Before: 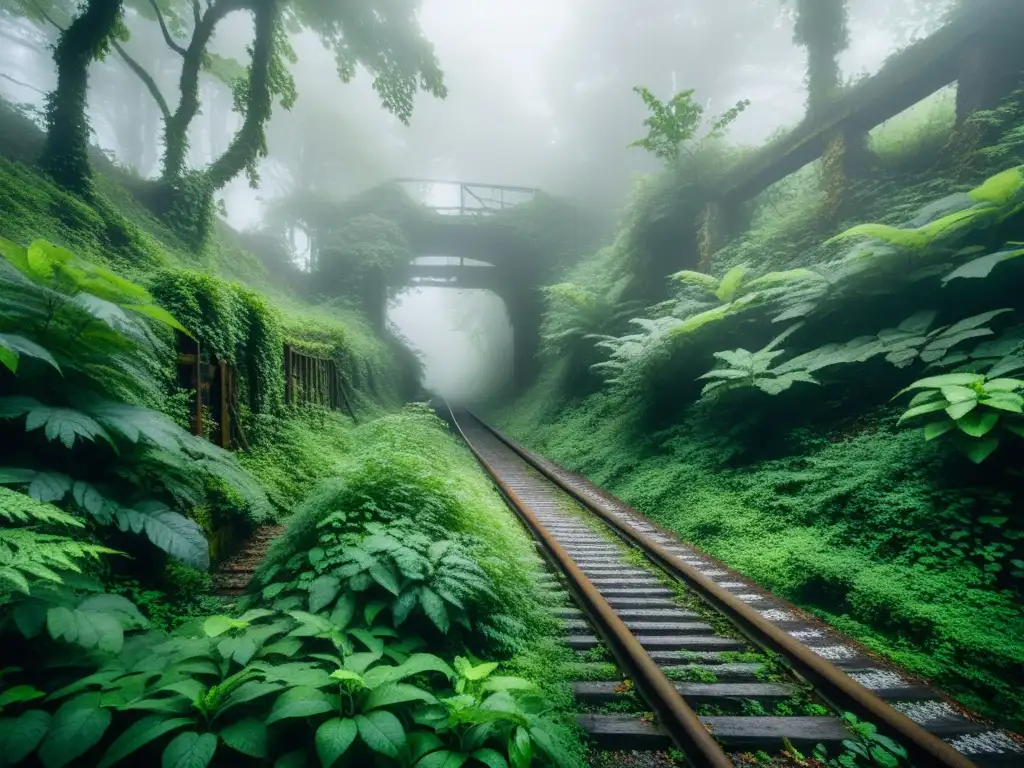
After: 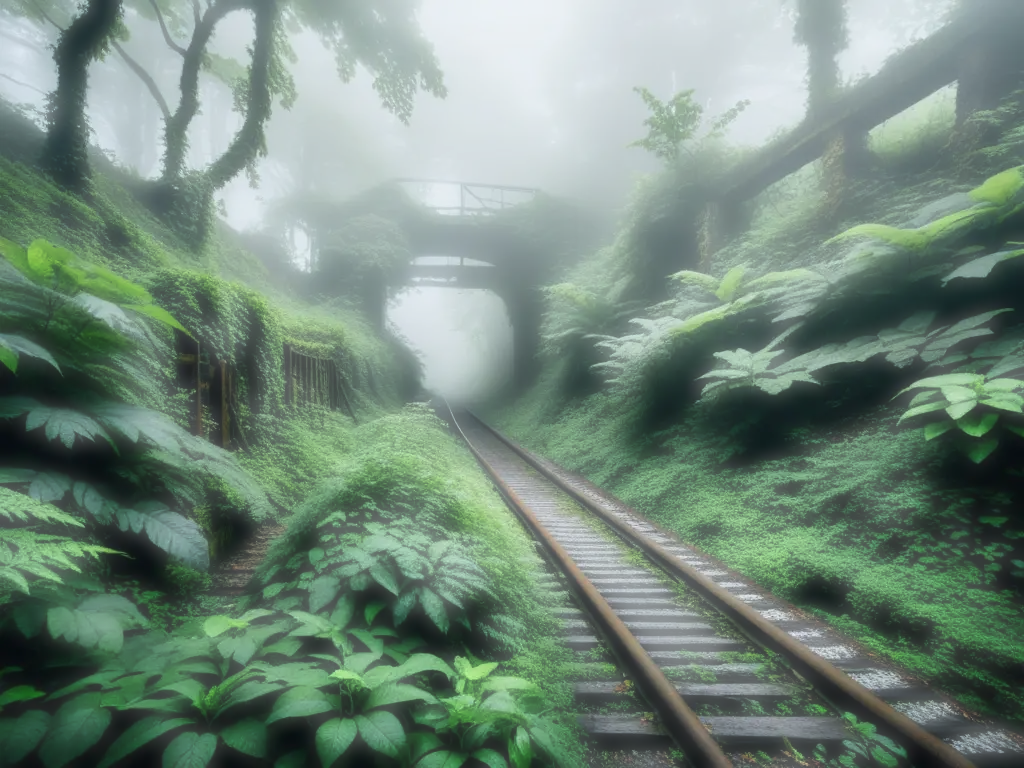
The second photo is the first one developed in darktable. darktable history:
haze removal: strength -0.9, distance 0.225, compatibility mode true, adaptive false | blend: blend mode normal, opacity 15%; mask: uniform (no mask)
